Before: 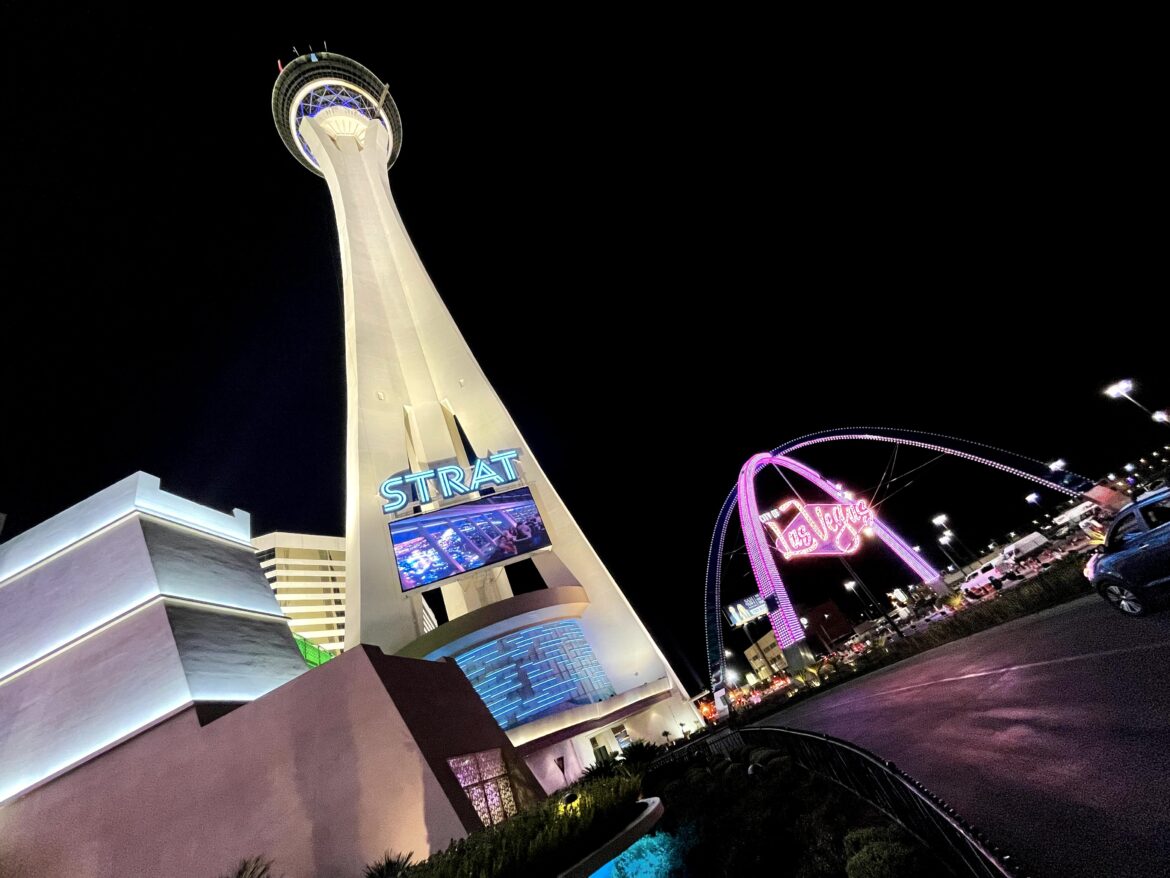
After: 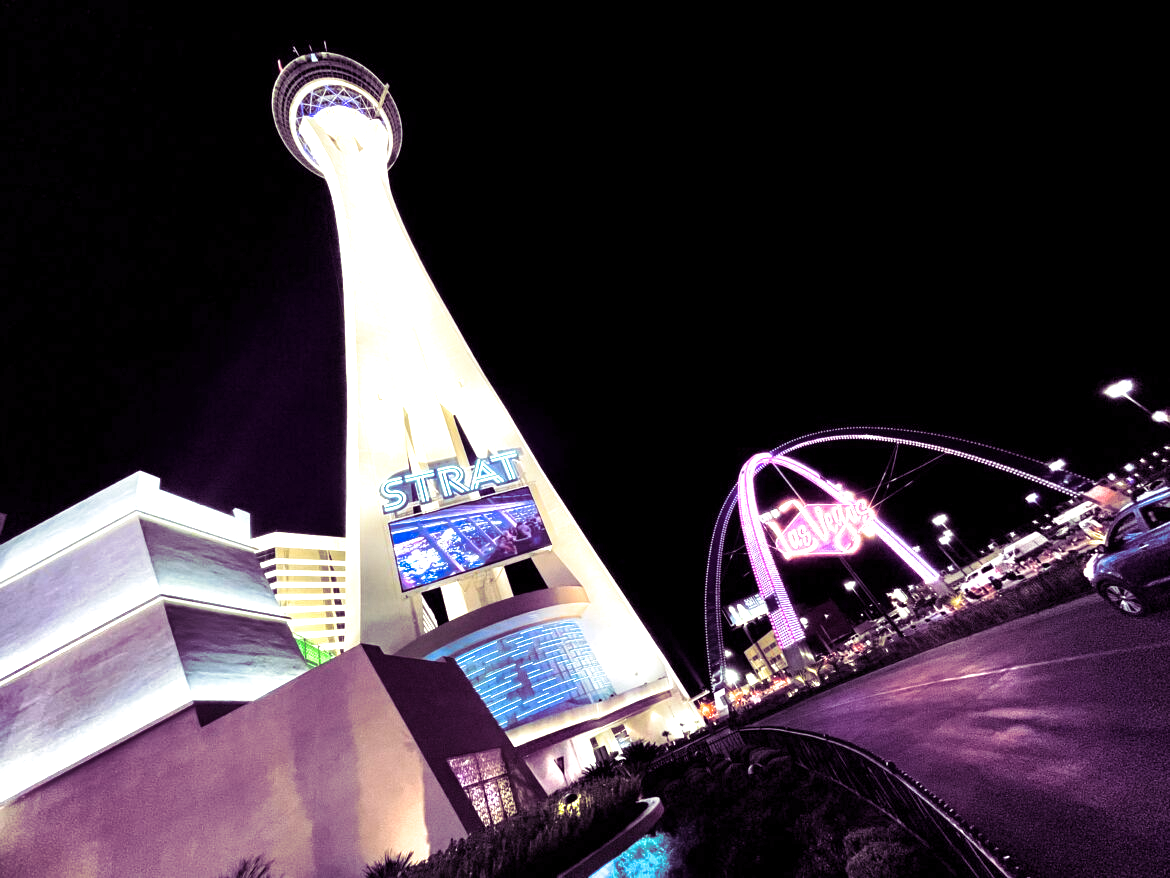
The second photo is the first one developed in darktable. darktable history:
exposure: exposure 0.921 EV, compensate highlight preservation false
shadows and highlights: shadows 20.91, highlights -82.73, soften with gaussian
split-toning: shadows › hue 277.2°, shadows › saturation 0.74
